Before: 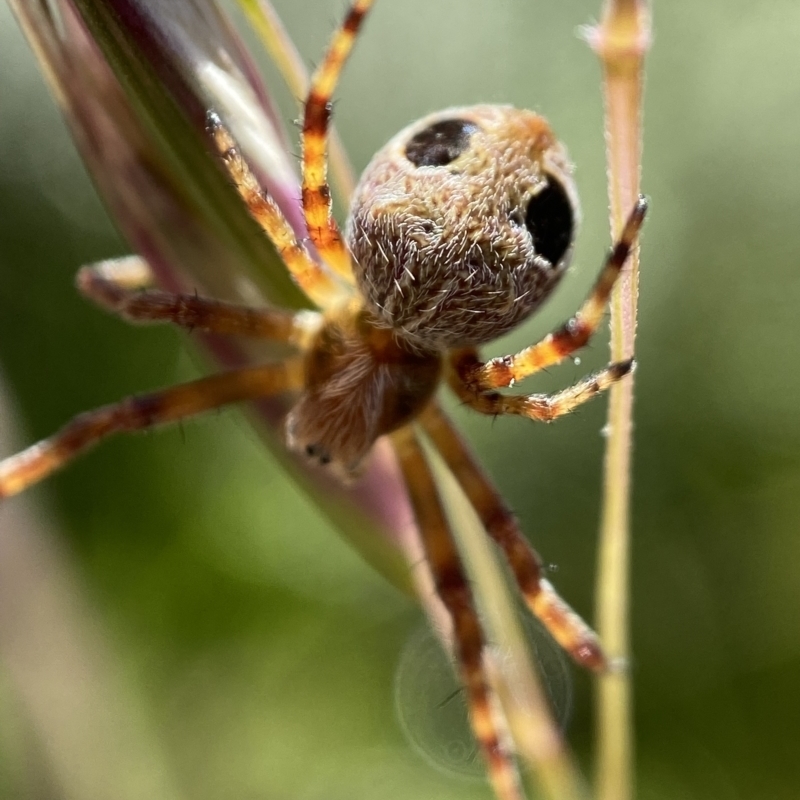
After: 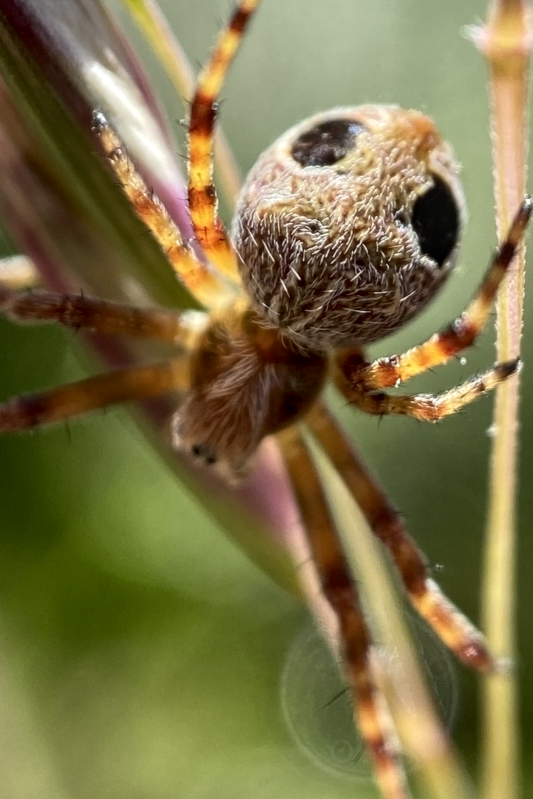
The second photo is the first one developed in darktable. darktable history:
local contrast: on, module defaults
crop and rotate: left 14.347%, right 18.976%
